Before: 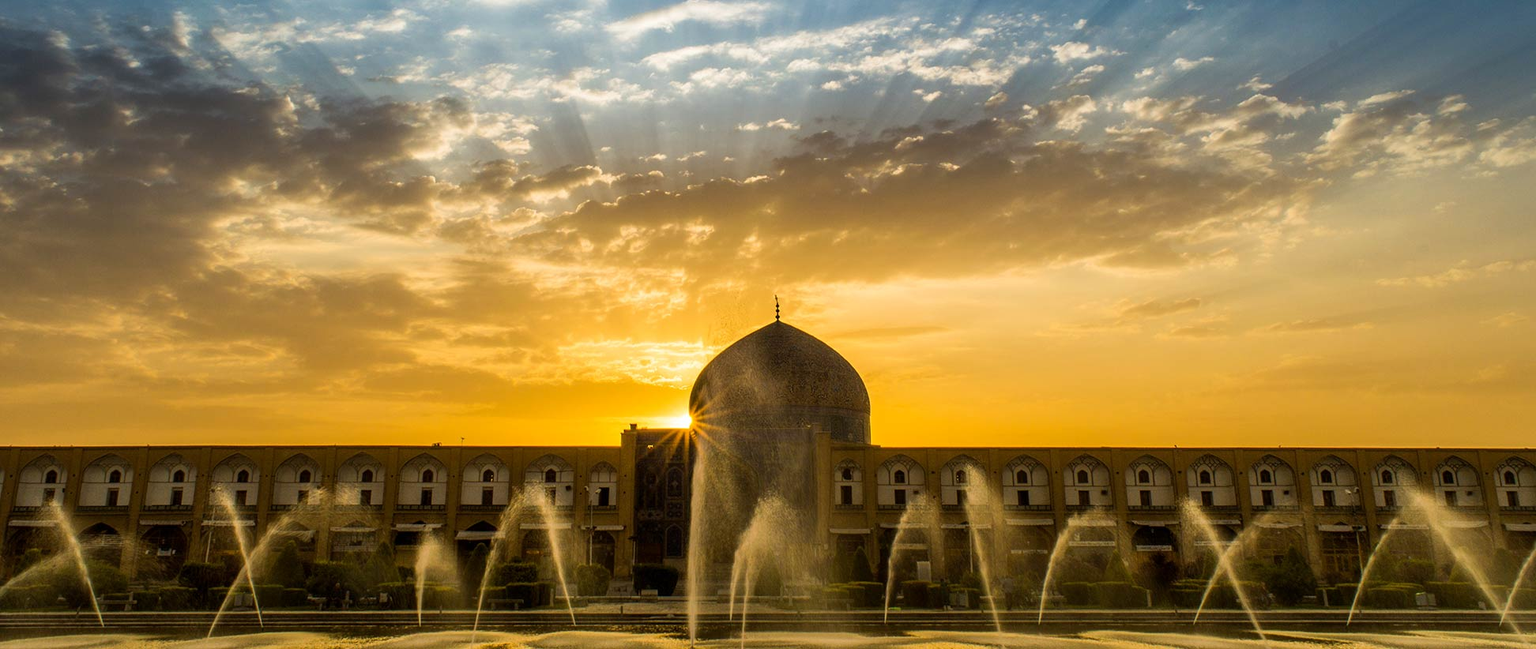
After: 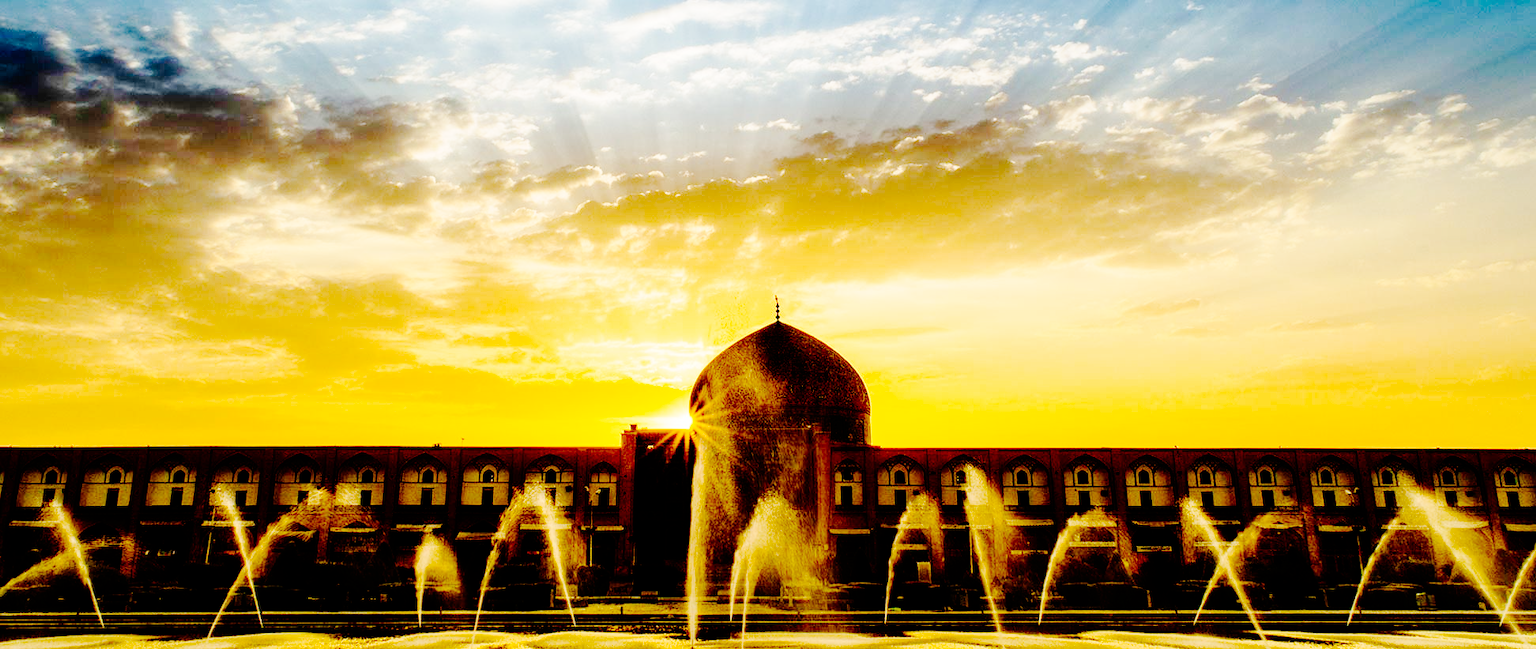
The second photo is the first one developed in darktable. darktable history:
tone curve: curves: ch0 [(0, 0) (0.003, 0) (0.011, 0.001) (0.025, 0.003) (0.044, 0.005) (0.069, 0.012) (0.1, 0.023) (0.136, 0.039) (0.177, 0.088) (0.224, 0.15) (0.277, 0.24) (0.335, 0.337) (0.399, 0.437) (0.468, 0.535) (0.543, 0.629) (0.623, 0.71) (0.709, 0.782) (0.801, 0.856) (0.898, 0.94) (1, 1)], preserve colors none
base curve: curves: ch0 [(0, 0) (0.036, 0.01) (0.123, 0.254) (0.258, 0.504) (0.507, 0.748) (1, 1)], preserve colors none
